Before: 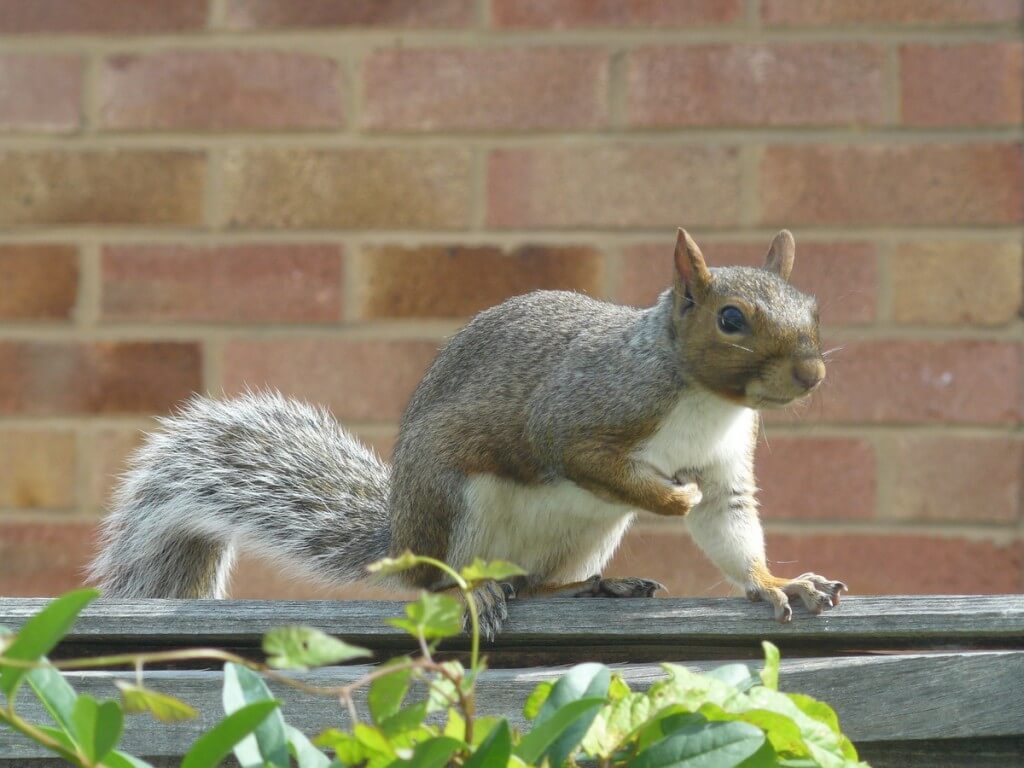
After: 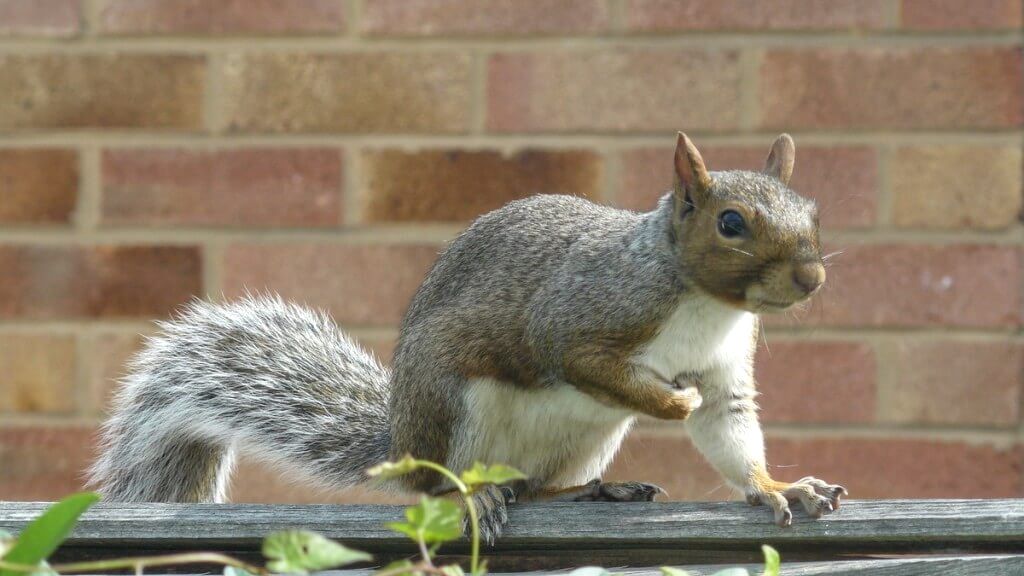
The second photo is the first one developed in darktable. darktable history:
local contrast: on, module defaults
crop and rotate: top 12.5%, bottom 12.5%
